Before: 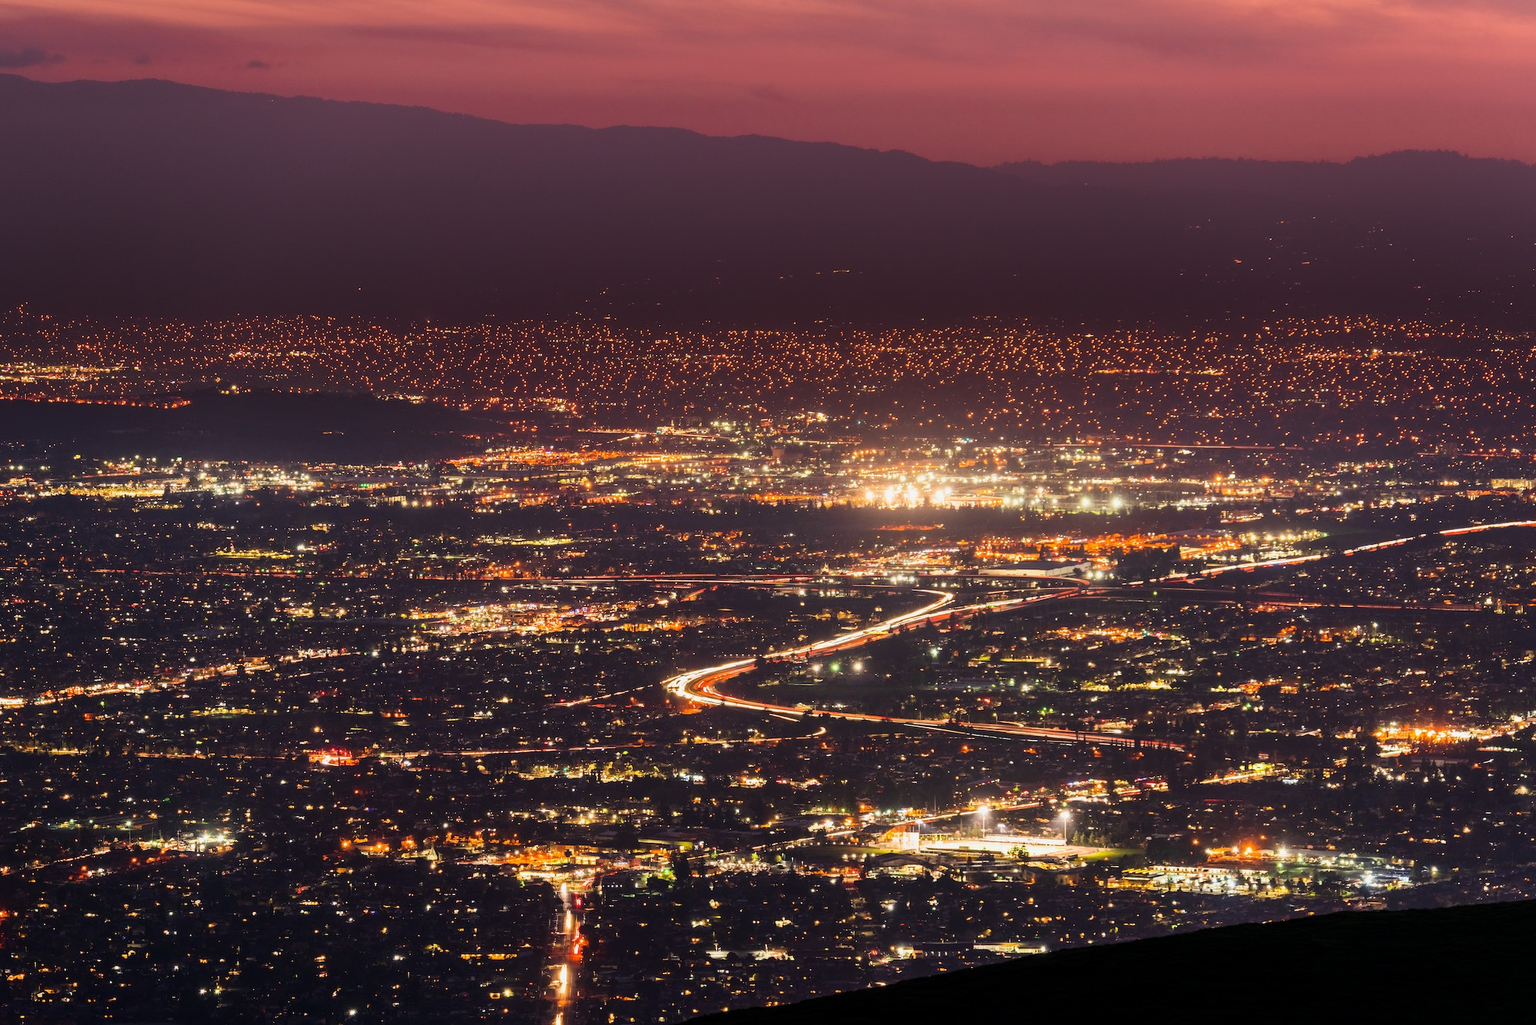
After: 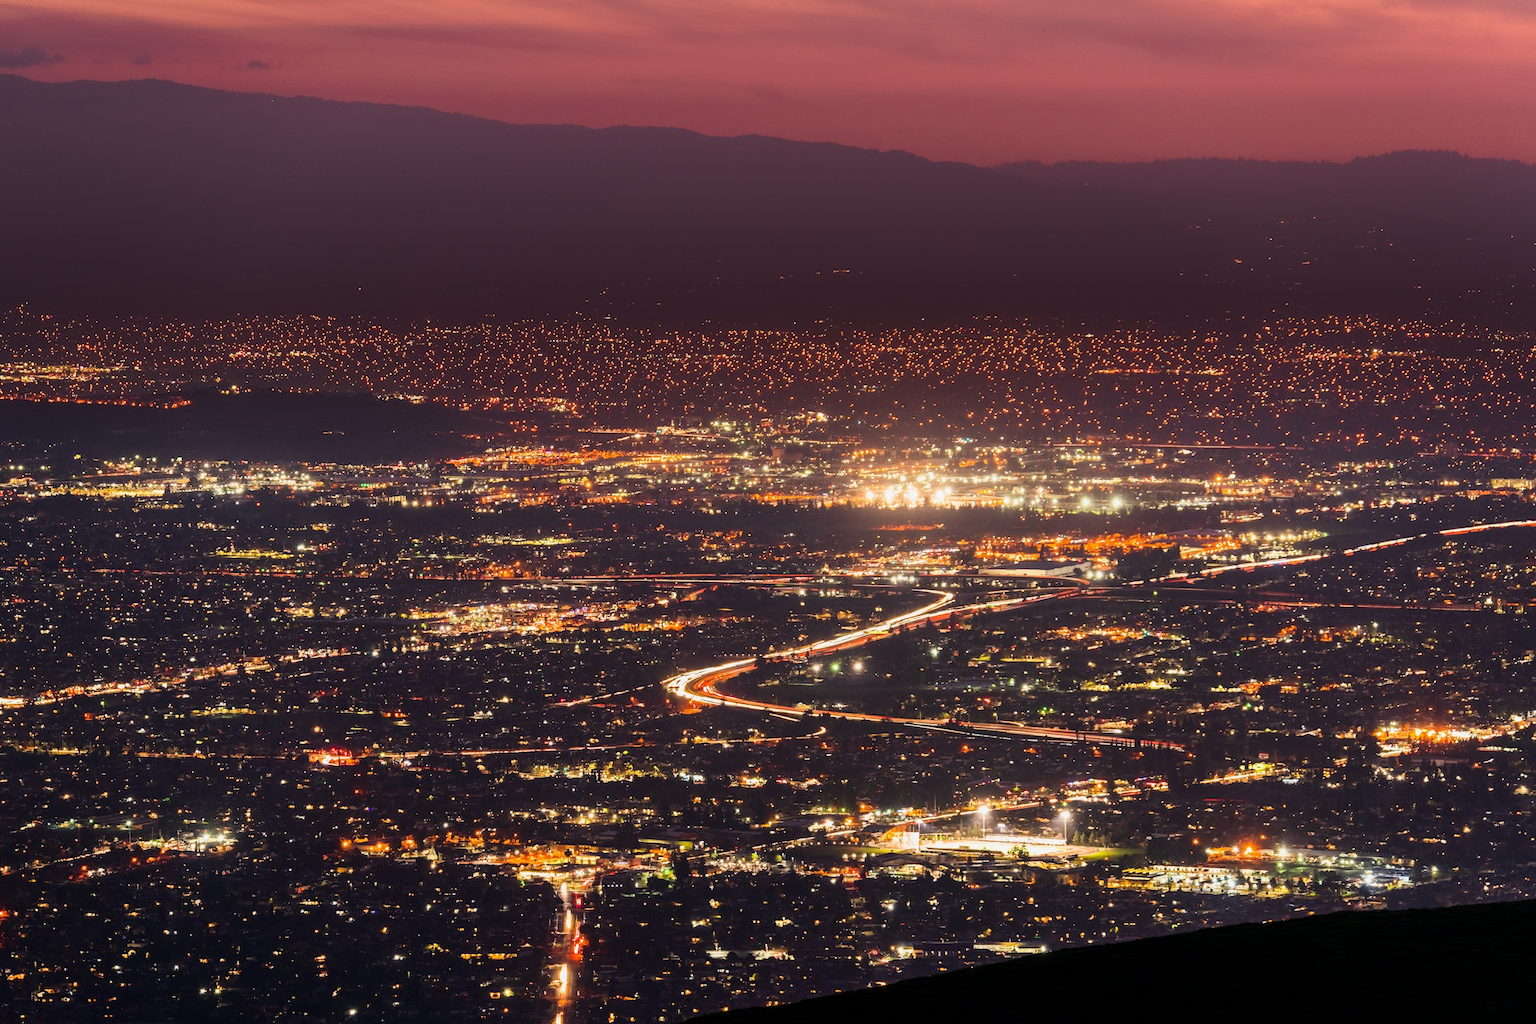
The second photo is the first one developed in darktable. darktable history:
tone equalizer: mask exposure compensation -0.497 EV
